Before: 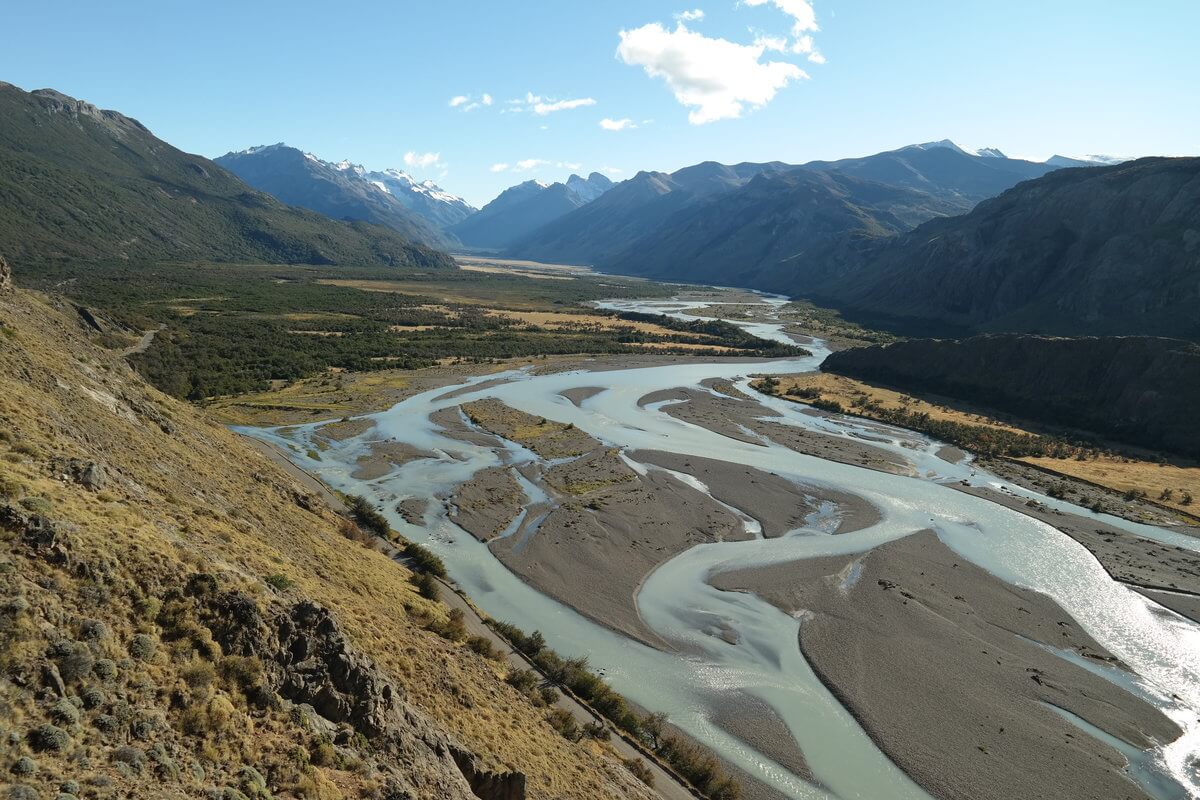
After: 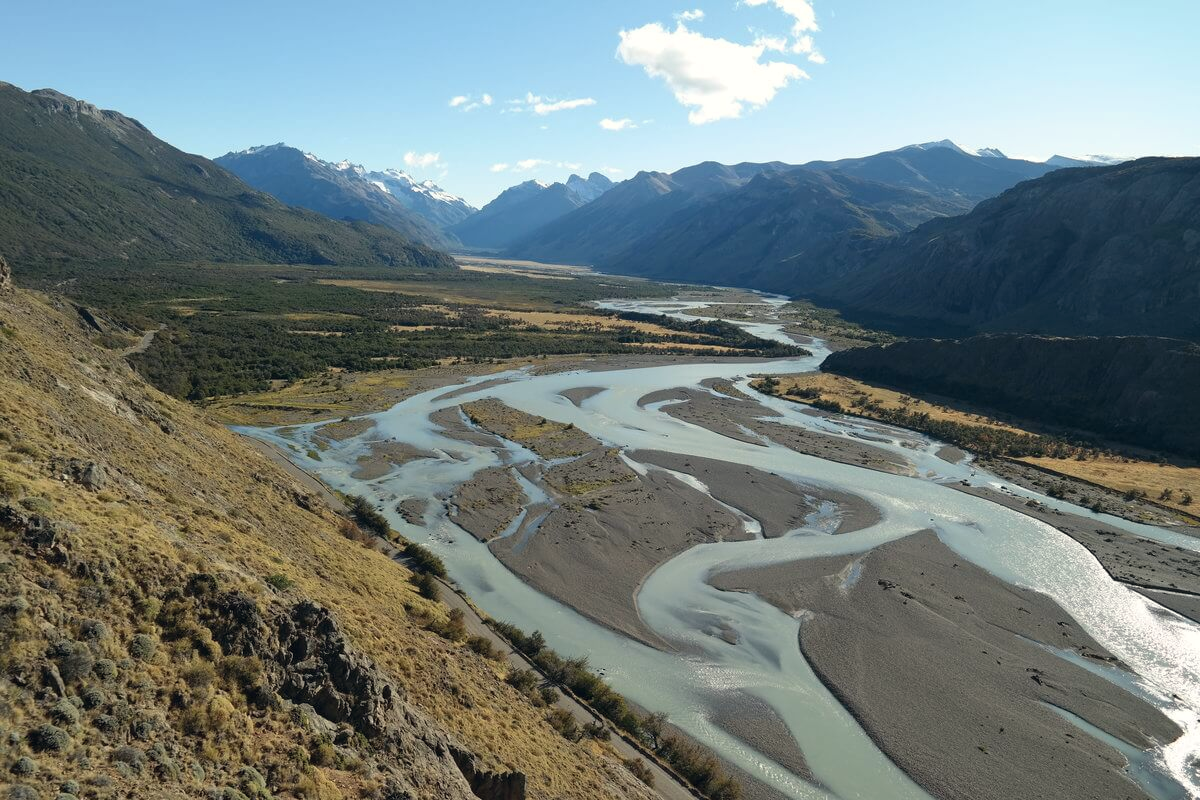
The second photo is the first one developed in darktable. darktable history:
color correction: highlights a* 0.321, highlights b* 2.71, shadows a* -1.11, shadows b* -4.49
